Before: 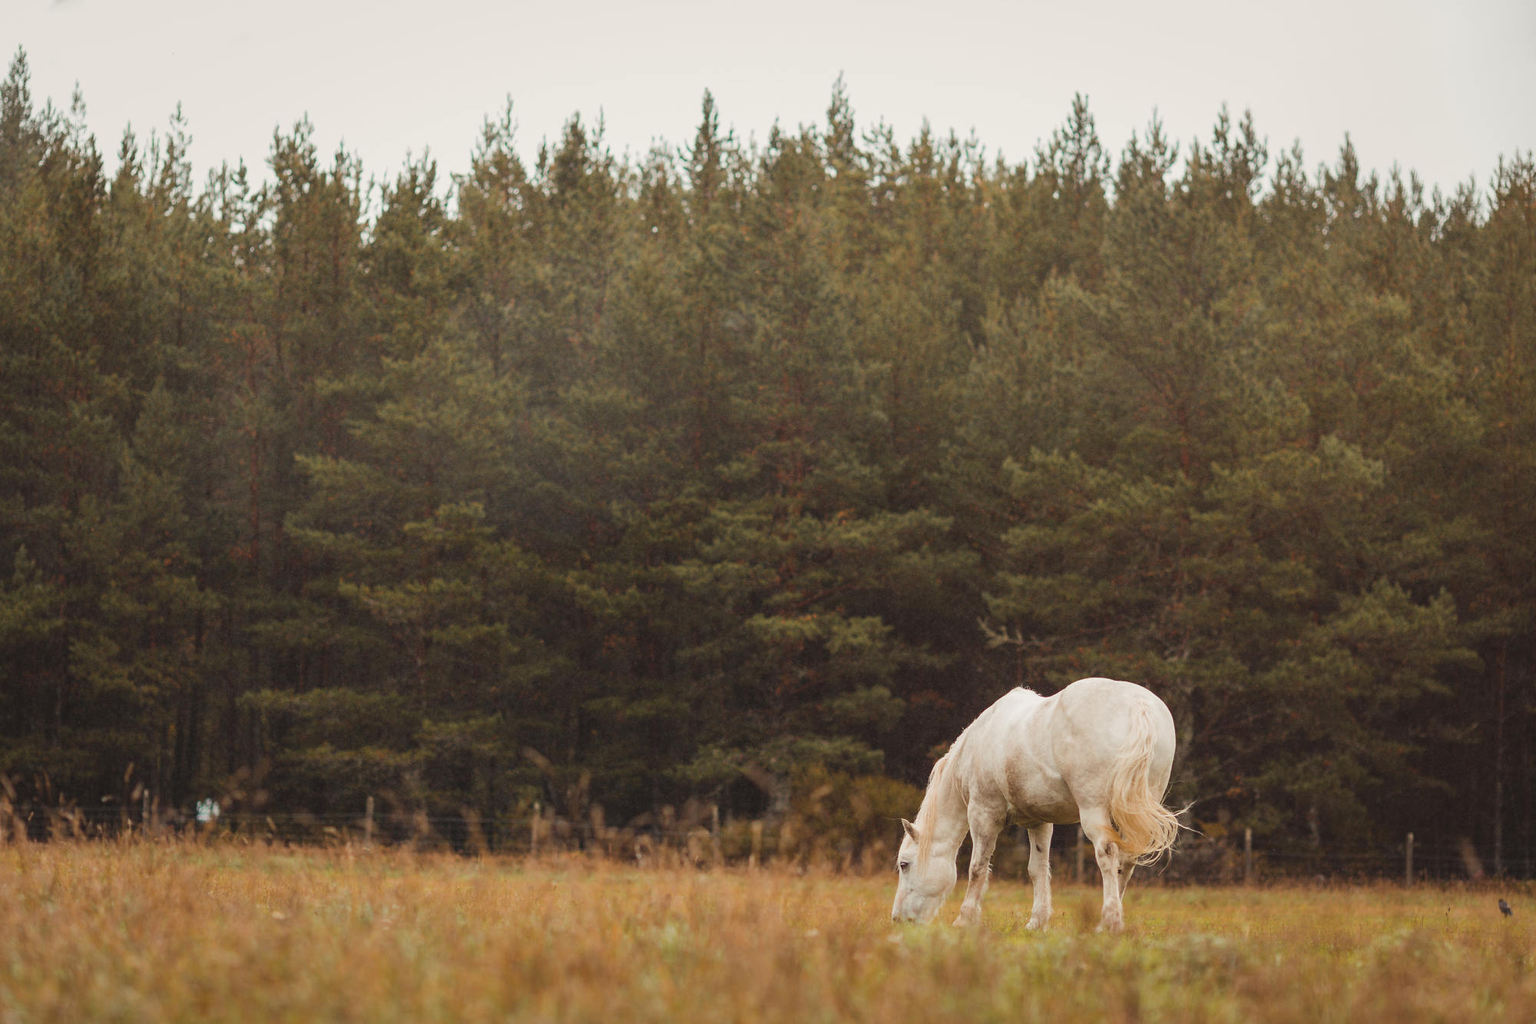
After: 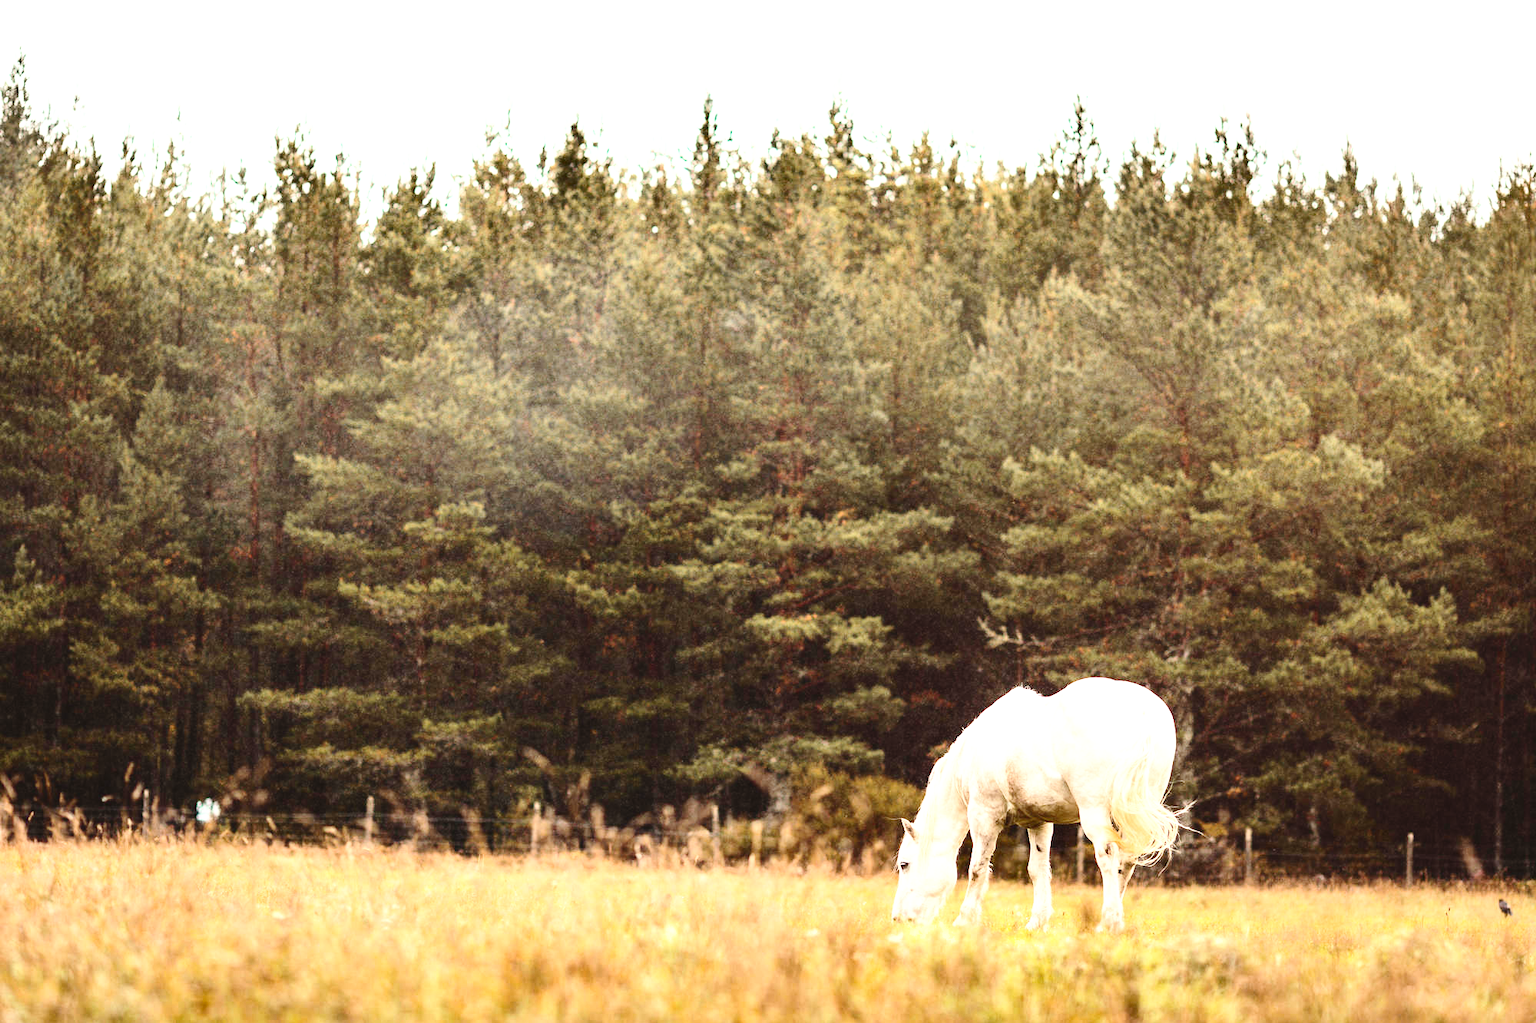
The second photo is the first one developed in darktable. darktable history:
shadows and highlights: radius 171.16, shadows 27, white point adjustment 3.13, highlights -67.95, soften with gaussian
contrast brightness saturation: contrast 0.28
exposure: exposure 0.6 EV, compensate highlight preservation false
base curve: curves: ch0 [(0, 0) (0.028, 0.03) (0.121, 0.232) (0.46, 0.748) (0.859, 0.968) (1, 1)], preserve colors none
